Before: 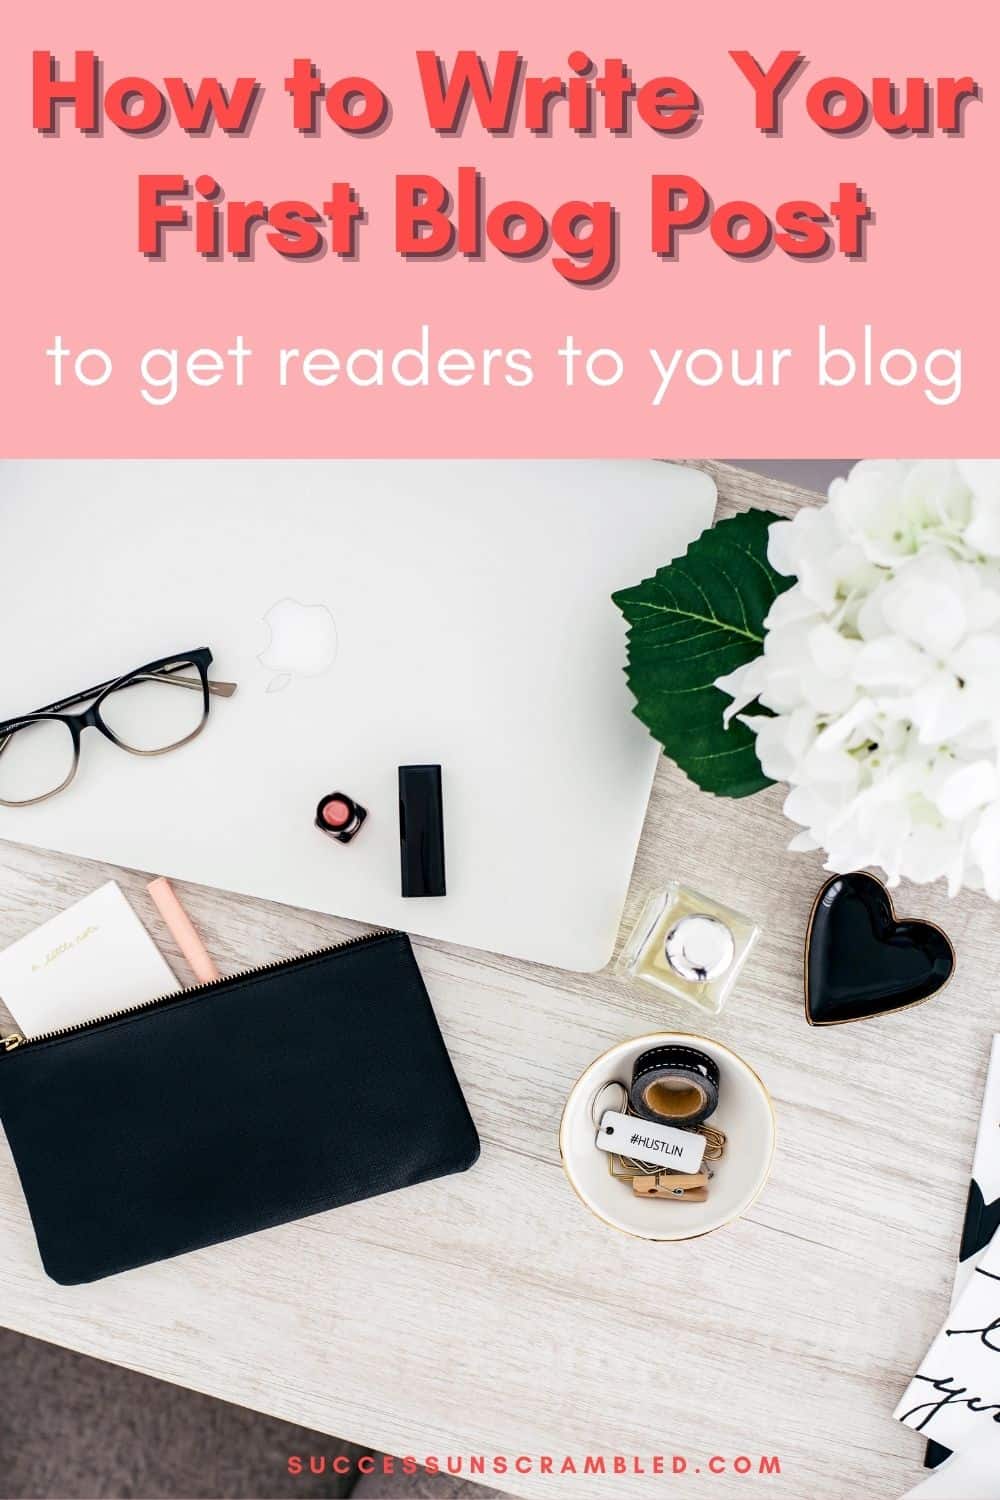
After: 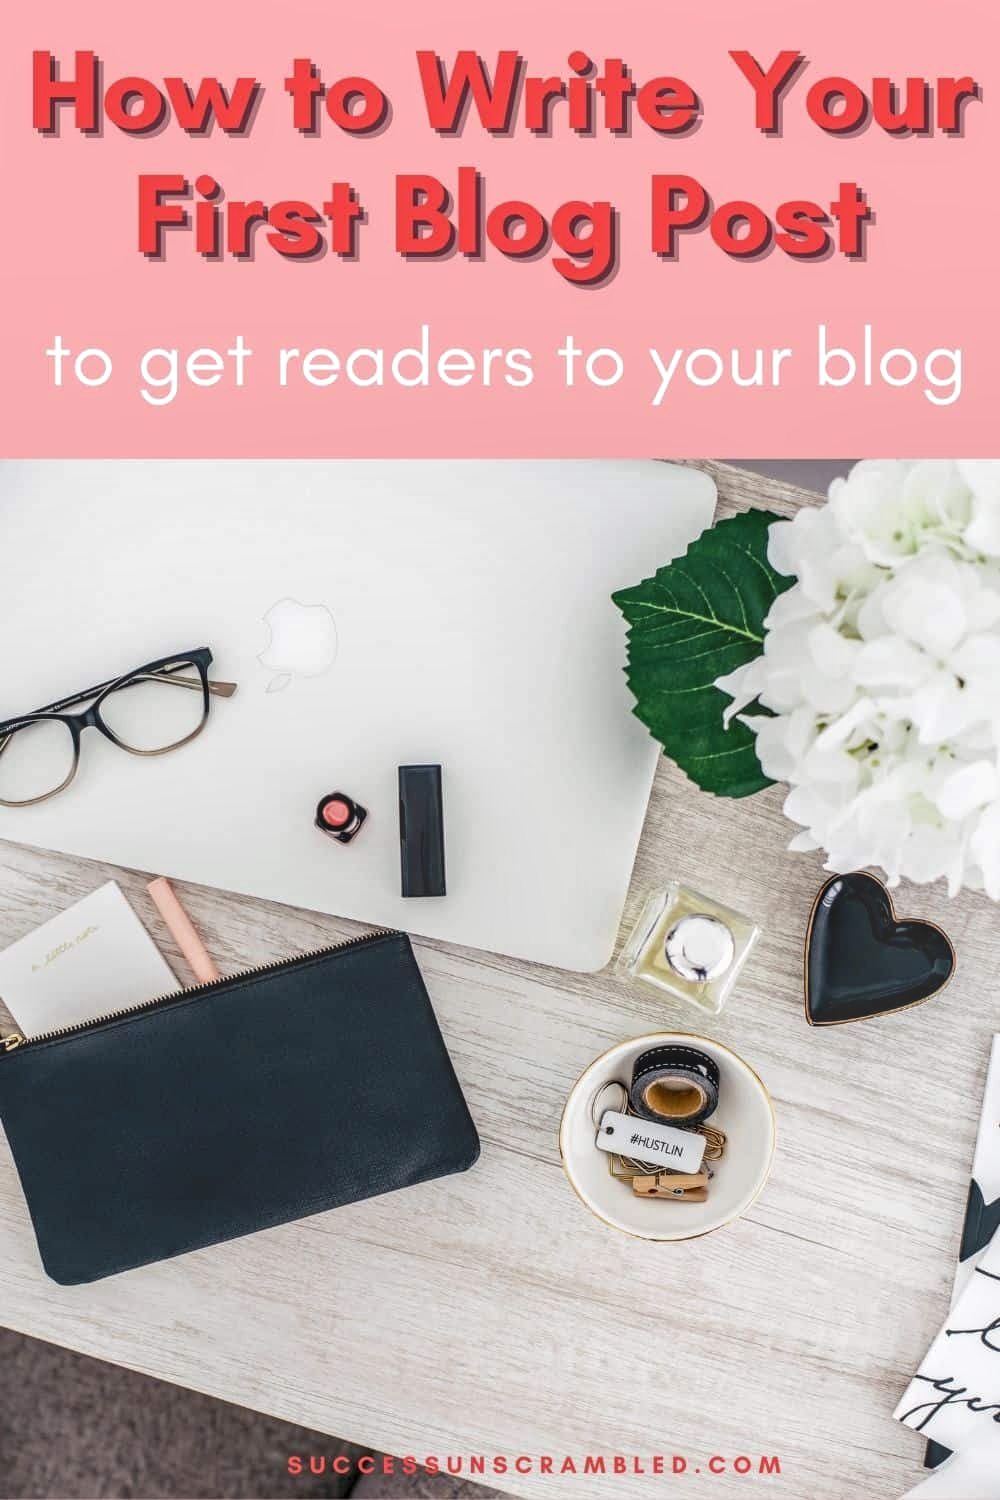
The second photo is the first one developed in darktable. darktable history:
local contrast: highlights 4%, shadows 3%, detail 134%
